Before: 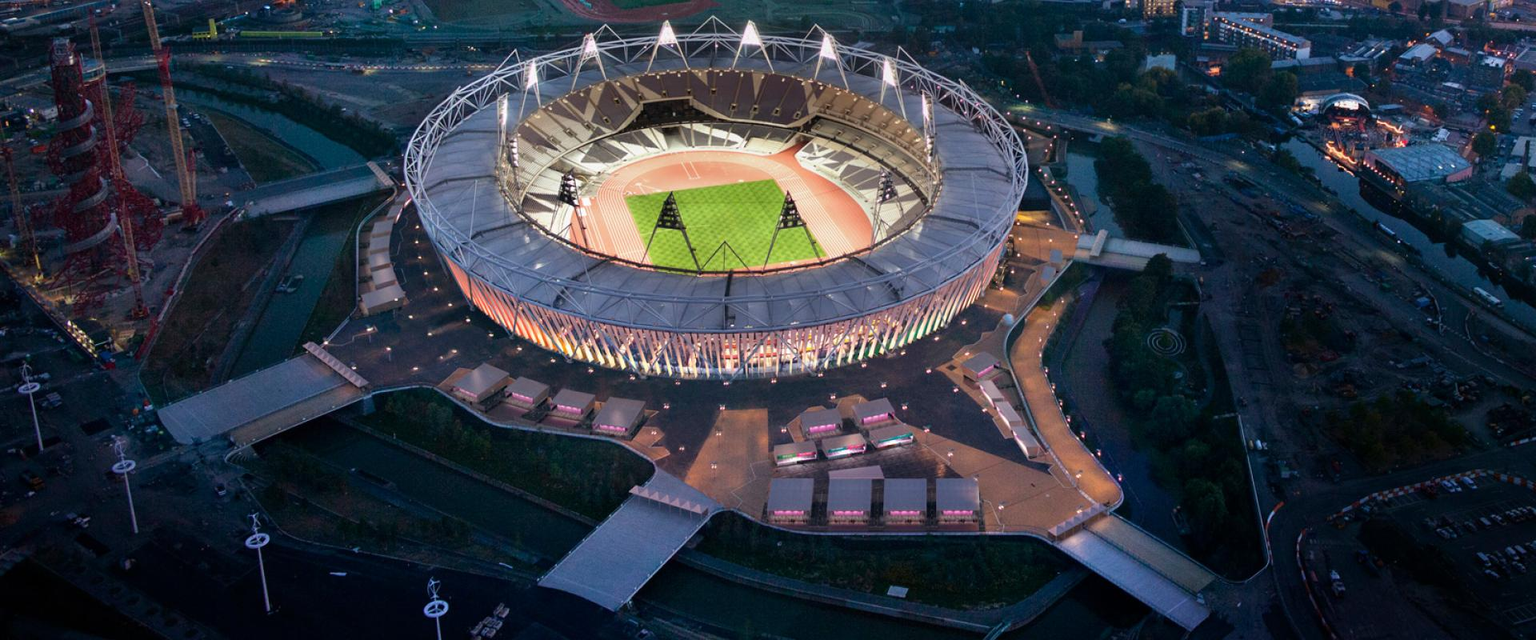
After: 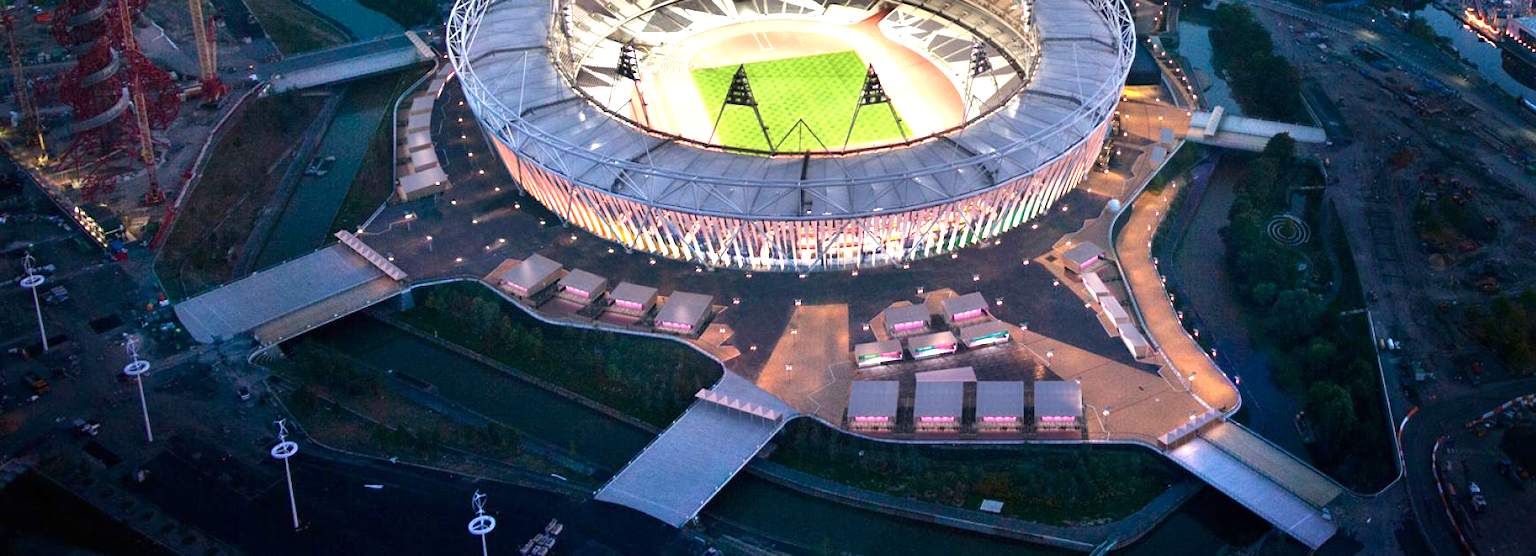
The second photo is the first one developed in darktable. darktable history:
exposure: black level correction 0, exposure 1.1 EV, compensate exposure bias true, compensate highlight preservation false
crop: top 20.916%, right 9.437%, bottom 0.316%
contrast brightness saturation: contrast 0.03, brightness -0.04
